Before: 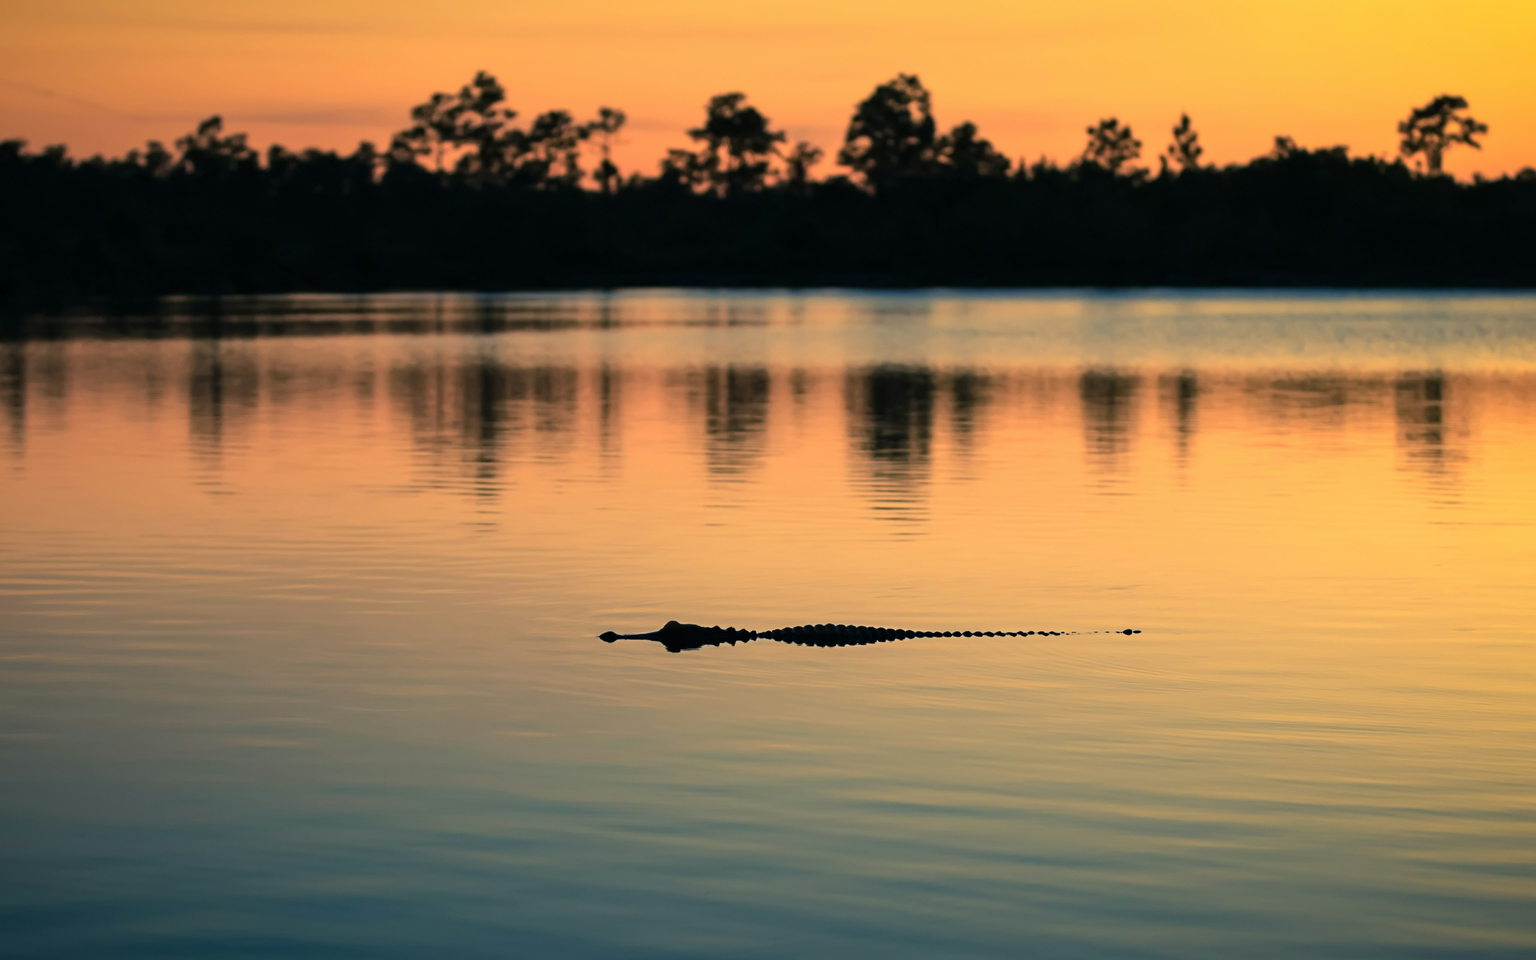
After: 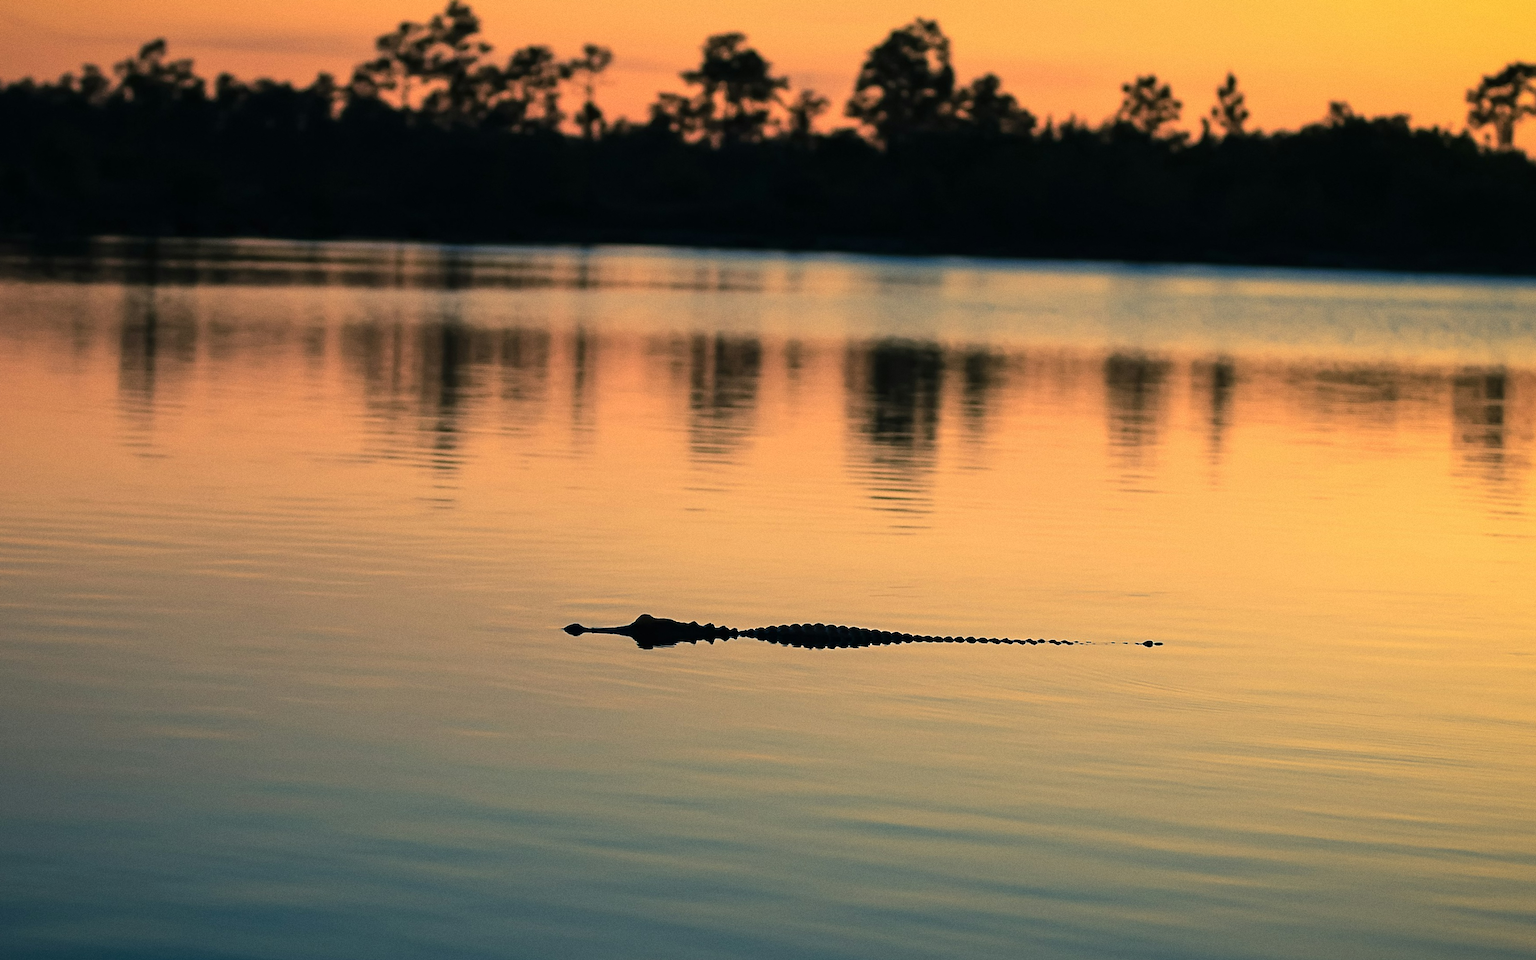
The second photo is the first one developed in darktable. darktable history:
sharpen: radius 1.4, amount 1.25, threshold 0.7
grain: coarseness 0.47 ISO
crop and rotate: angle -1.96°, left 3.097%, top 4.154%, right 1.586%, bottom 0.529%
